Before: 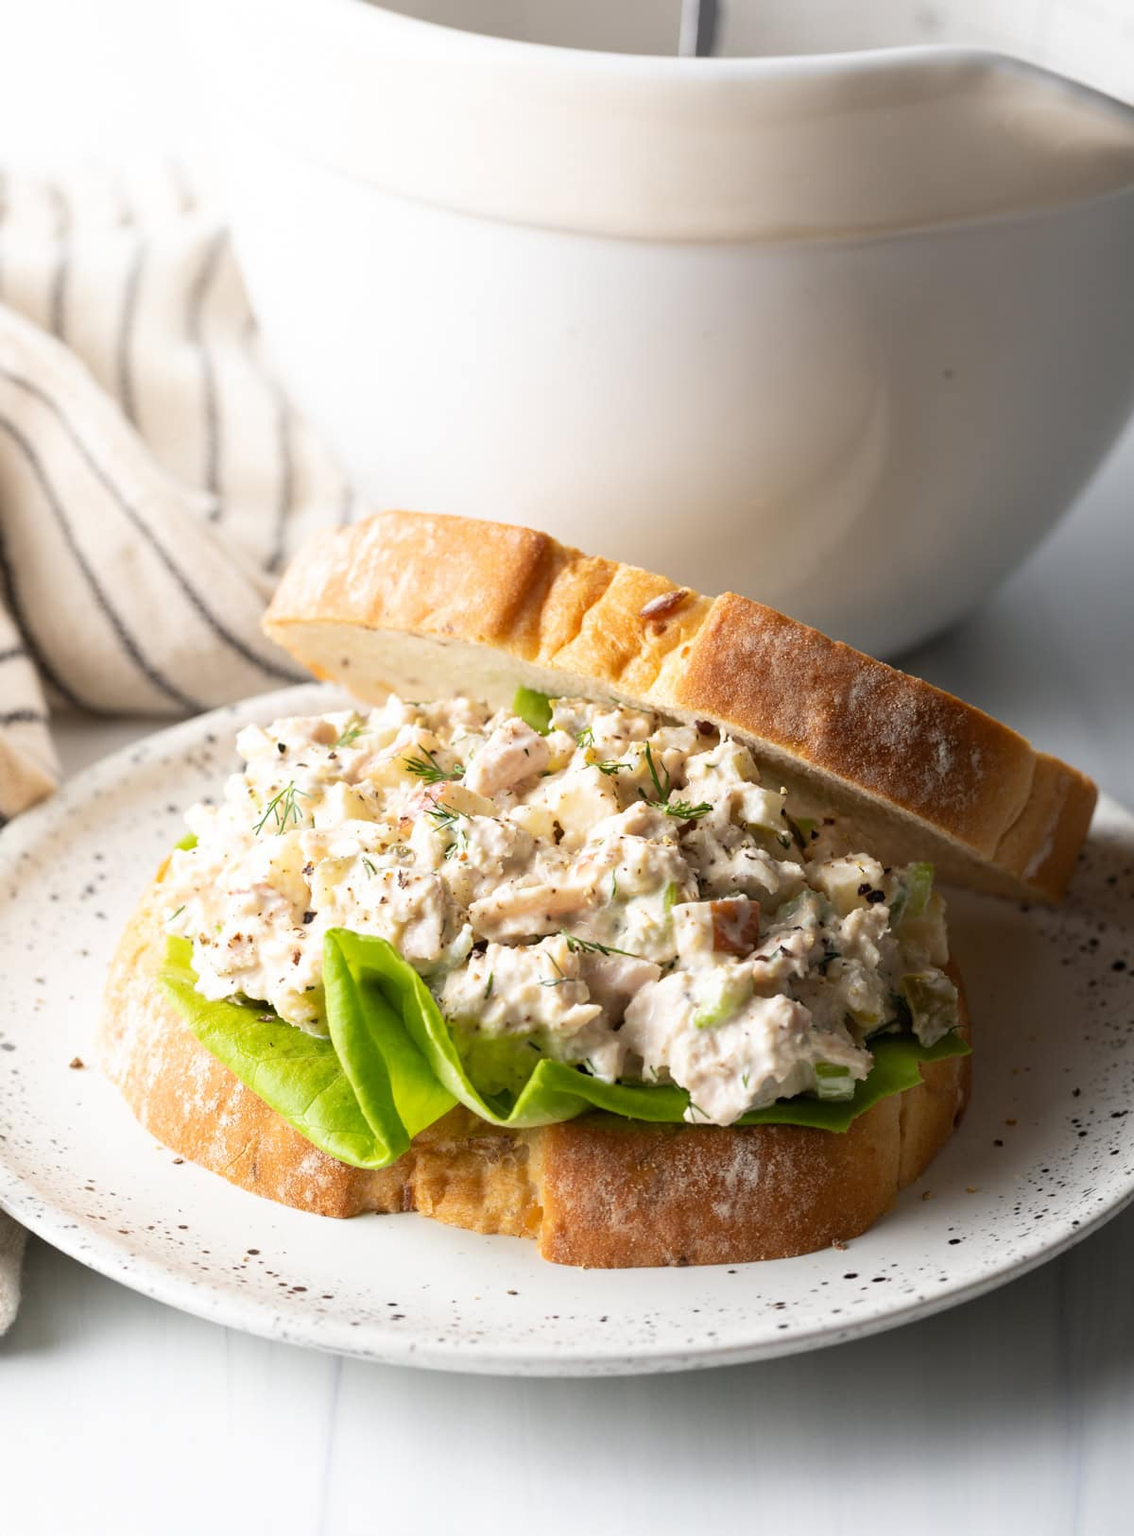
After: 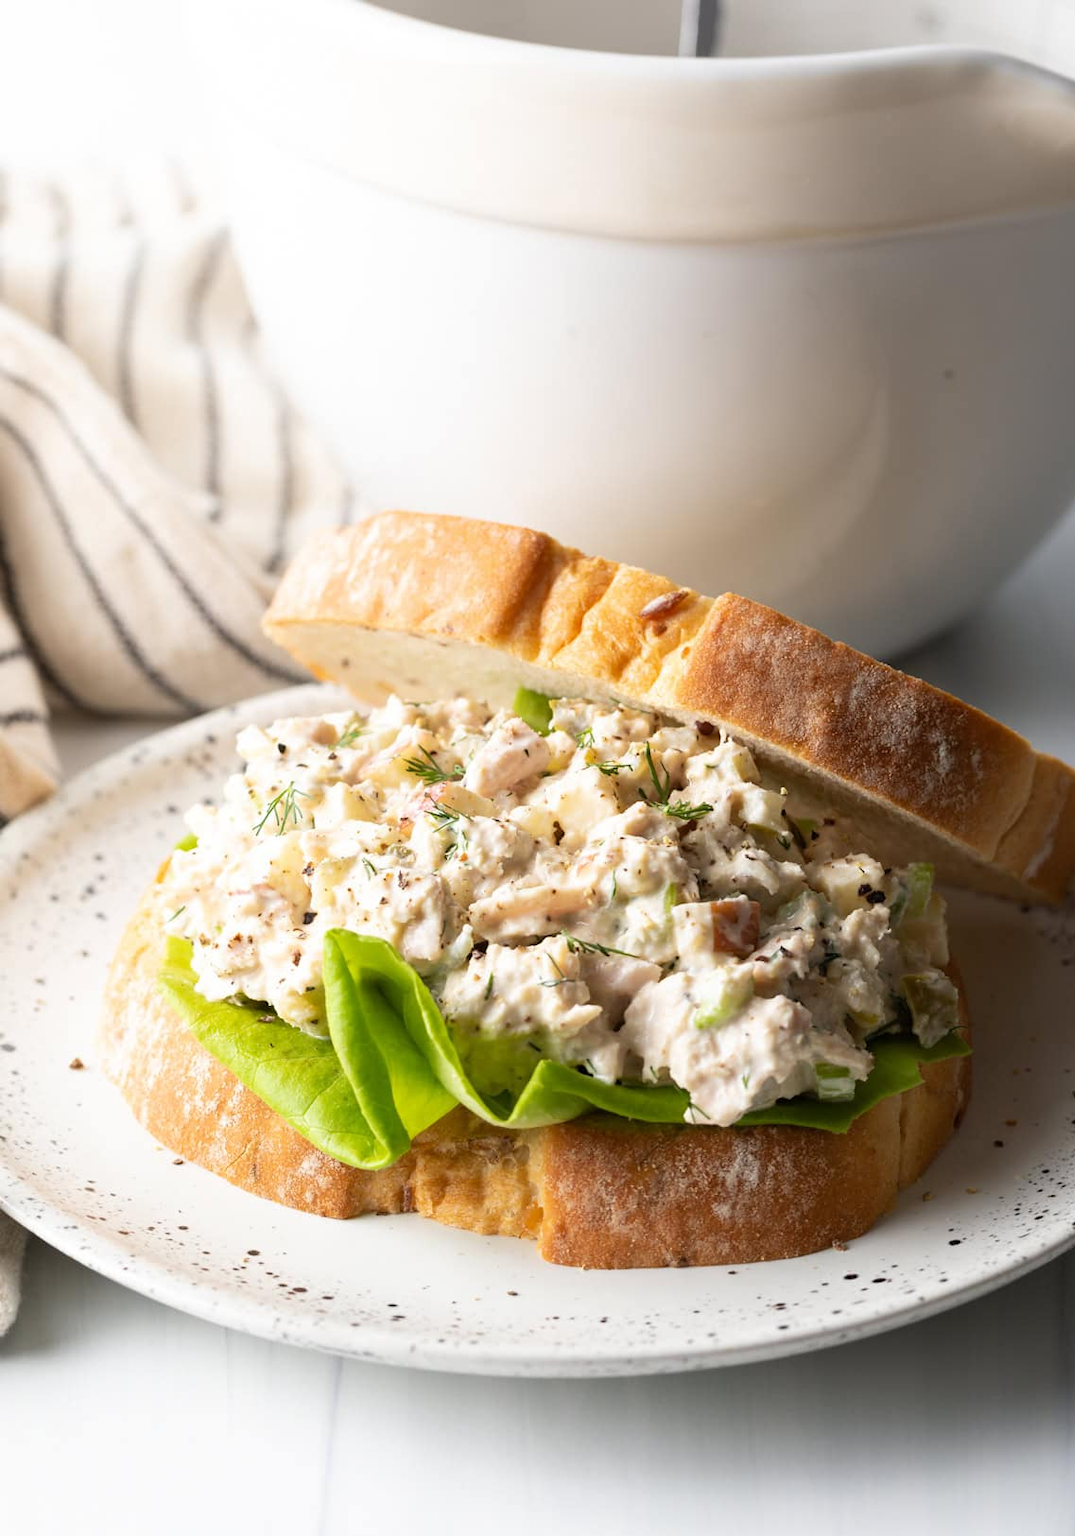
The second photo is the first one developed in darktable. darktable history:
crop and rotate: left 0%, right 5.143%
